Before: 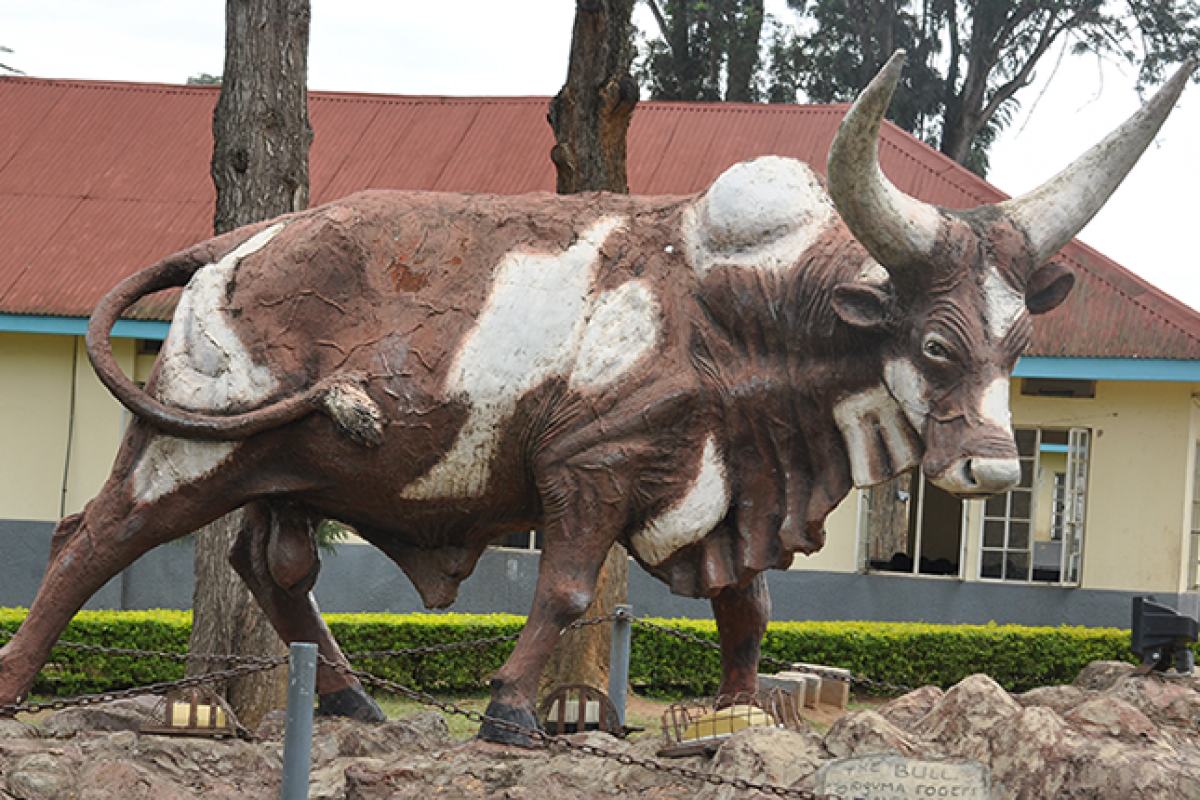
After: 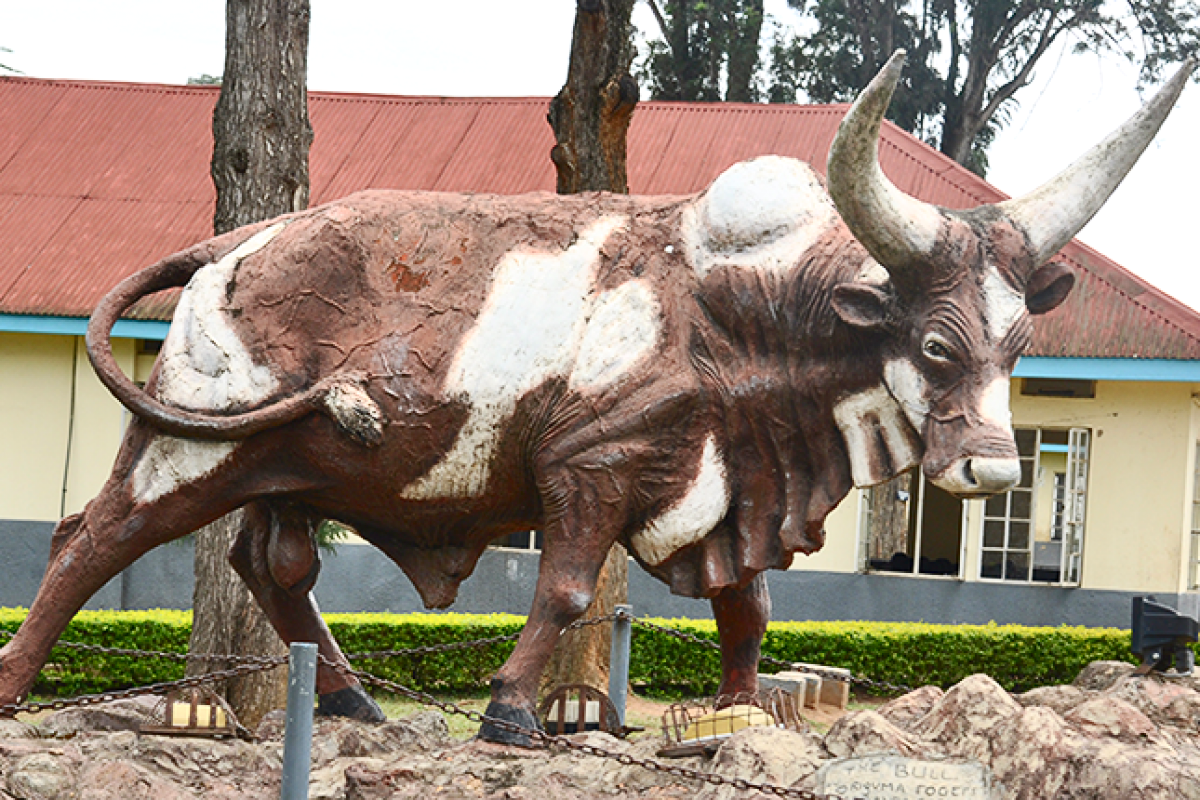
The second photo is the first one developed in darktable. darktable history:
levels: levels [0, 0.43, 0.984]
contrast brightness saturation: contrast 0.28
